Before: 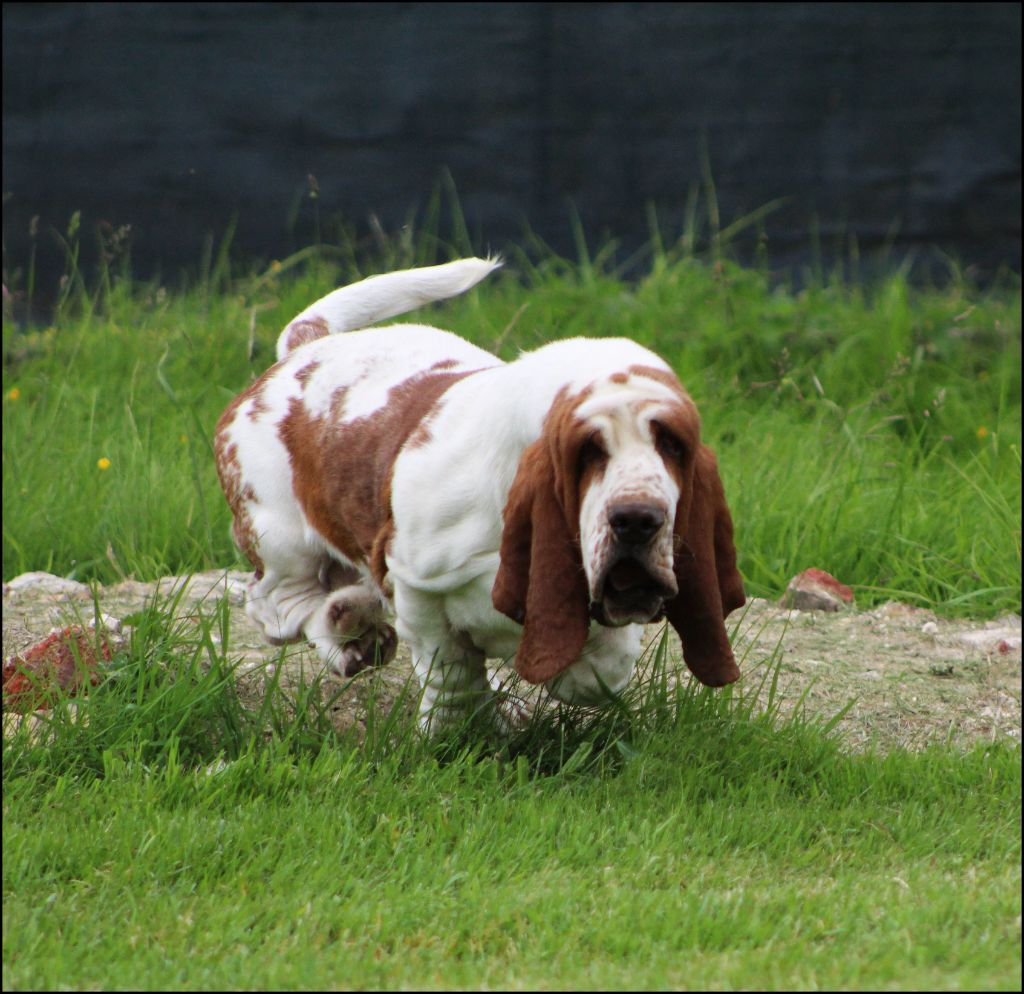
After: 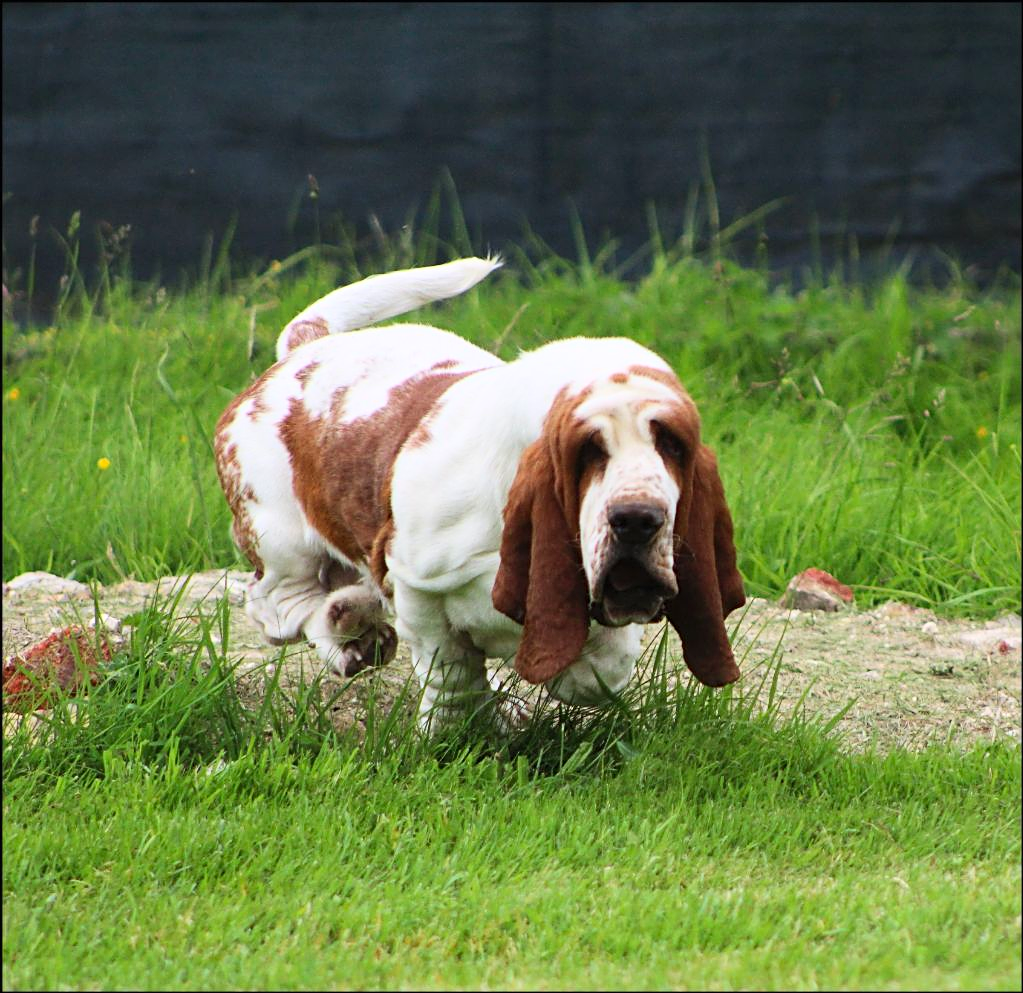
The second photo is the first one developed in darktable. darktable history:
crop and rotate: left 0.081%, bottom 0.003%
sharpen: on, module defaults
contrast brightness saturation: contrast 0.205, brightness 0.161, saturation 0.217
